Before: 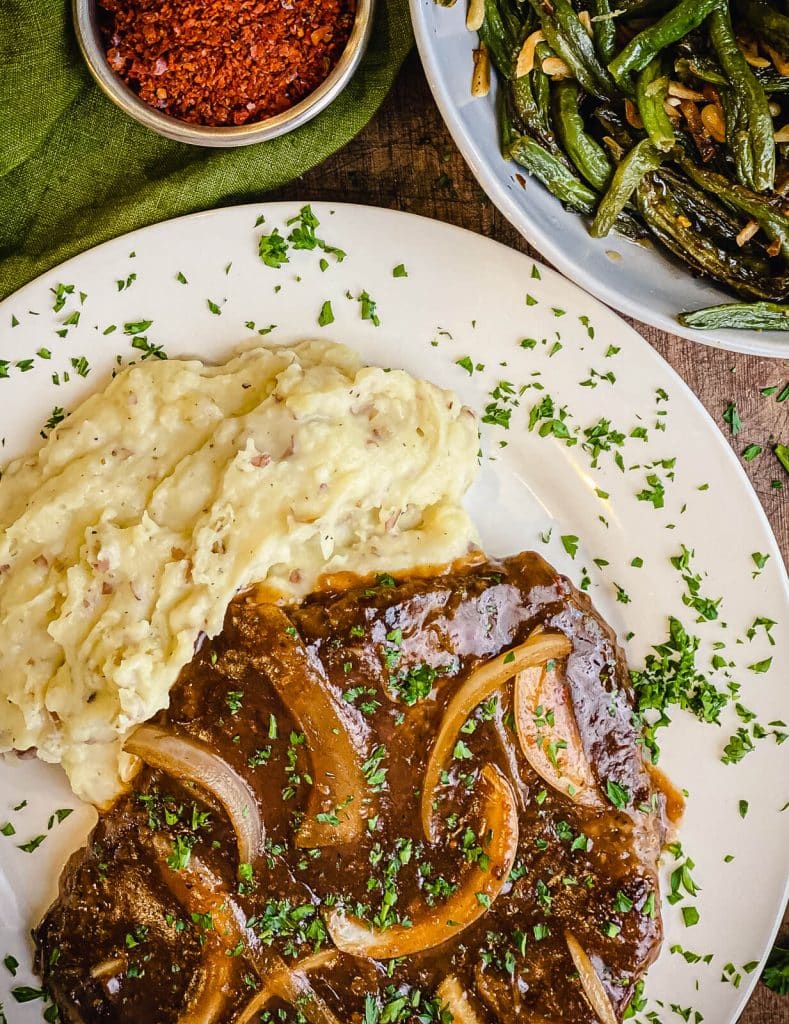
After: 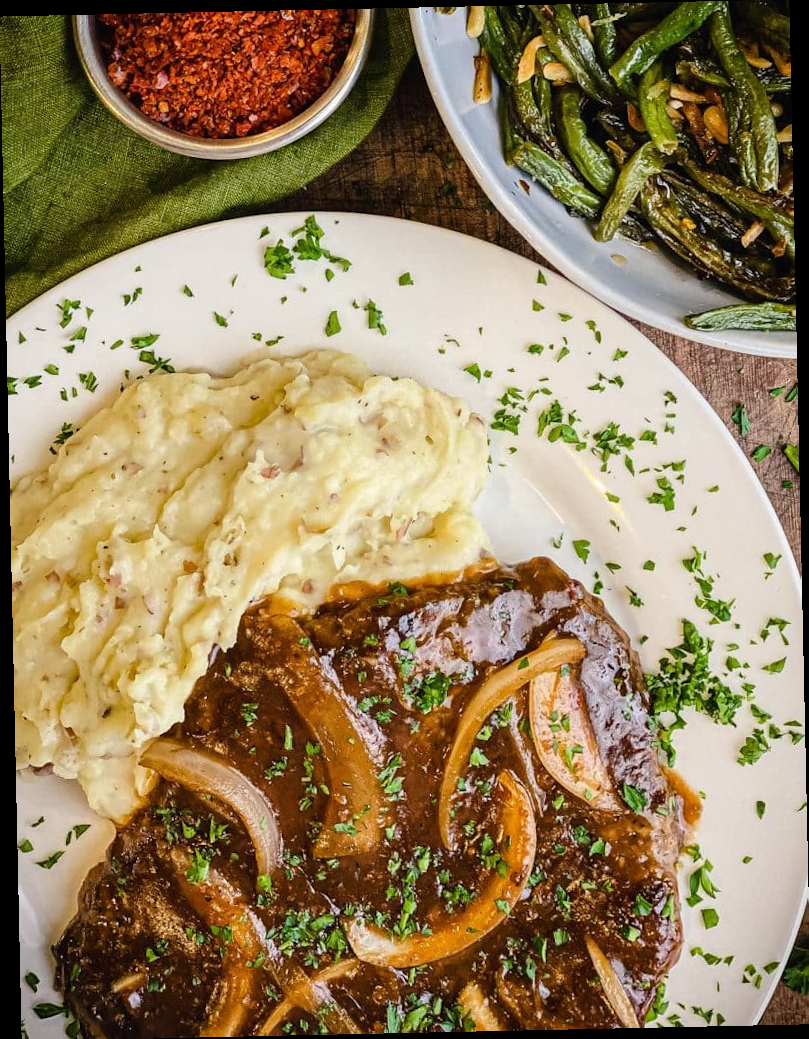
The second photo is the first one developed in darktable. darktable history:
rotate and perspective: rotation -1.24°, automatic cropping off
